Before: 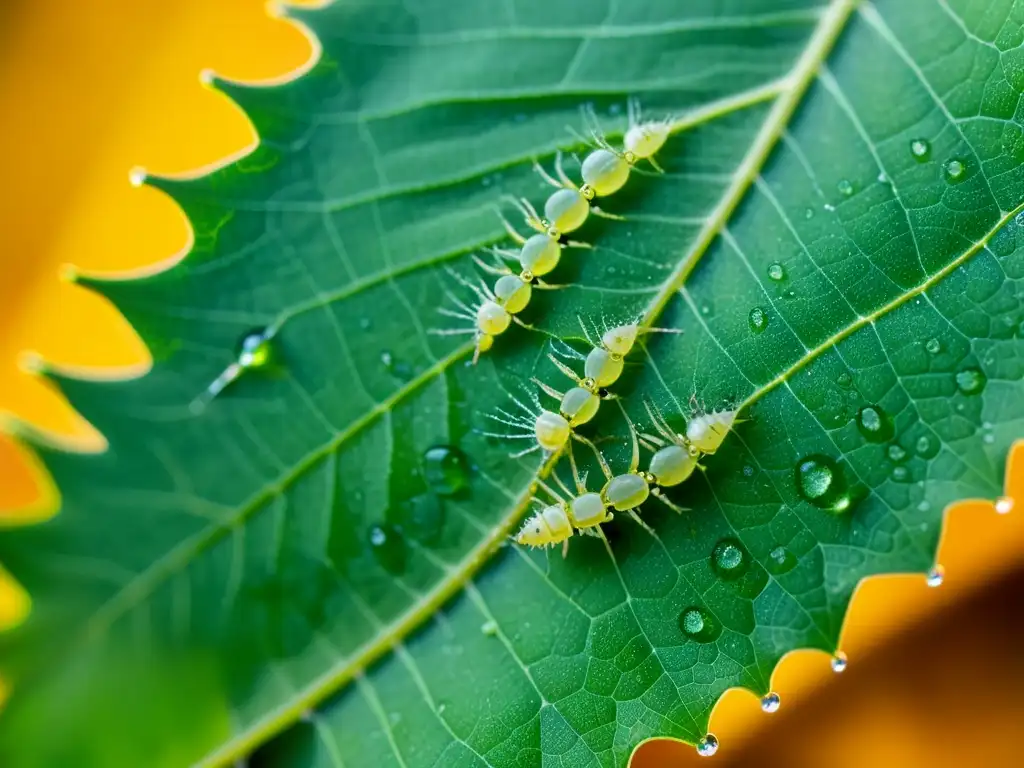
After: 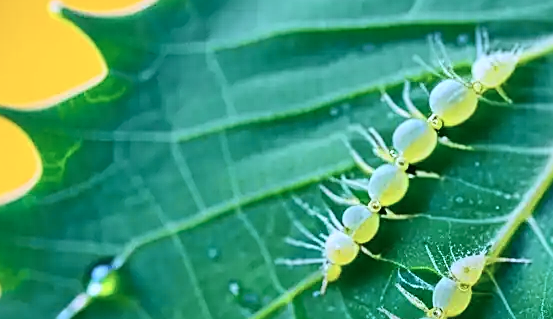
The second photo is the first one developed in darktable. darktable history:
sharpen: on, module defaults
crop: left 14.938%, top 9.152%, right 31.028%, bottom 49.207%
tone curve: curves: ch0 [(0, 0.038) (0.193, 0.212) (0.461, 0.502) (0.634, 0.709) (0.852, 0.89) (1, 0.967)]; ch1 [(0, 0) (0.35, 0.356) (0.45, 0.453) (0.504, 0.503) (0.532, 0.524) (0.558, 0.555) (0.735, 0.762) (1, 1)]; ch2 [(0, 0) (0.281, 0.266) (0.456, 0.469) (0.5, 0.5) (0.533, 0.545) (0.606, 0.598) (0.646, 0.654) (1, 1)], color space Lab, independent channels, preserve colors none
local contrast: highlights 101%, shadows 101%, detail 119%, midtone range 0.2
color calibration: illuminant as shot in camera, x 0.379, y 0.396, temperature 4146.39 K
